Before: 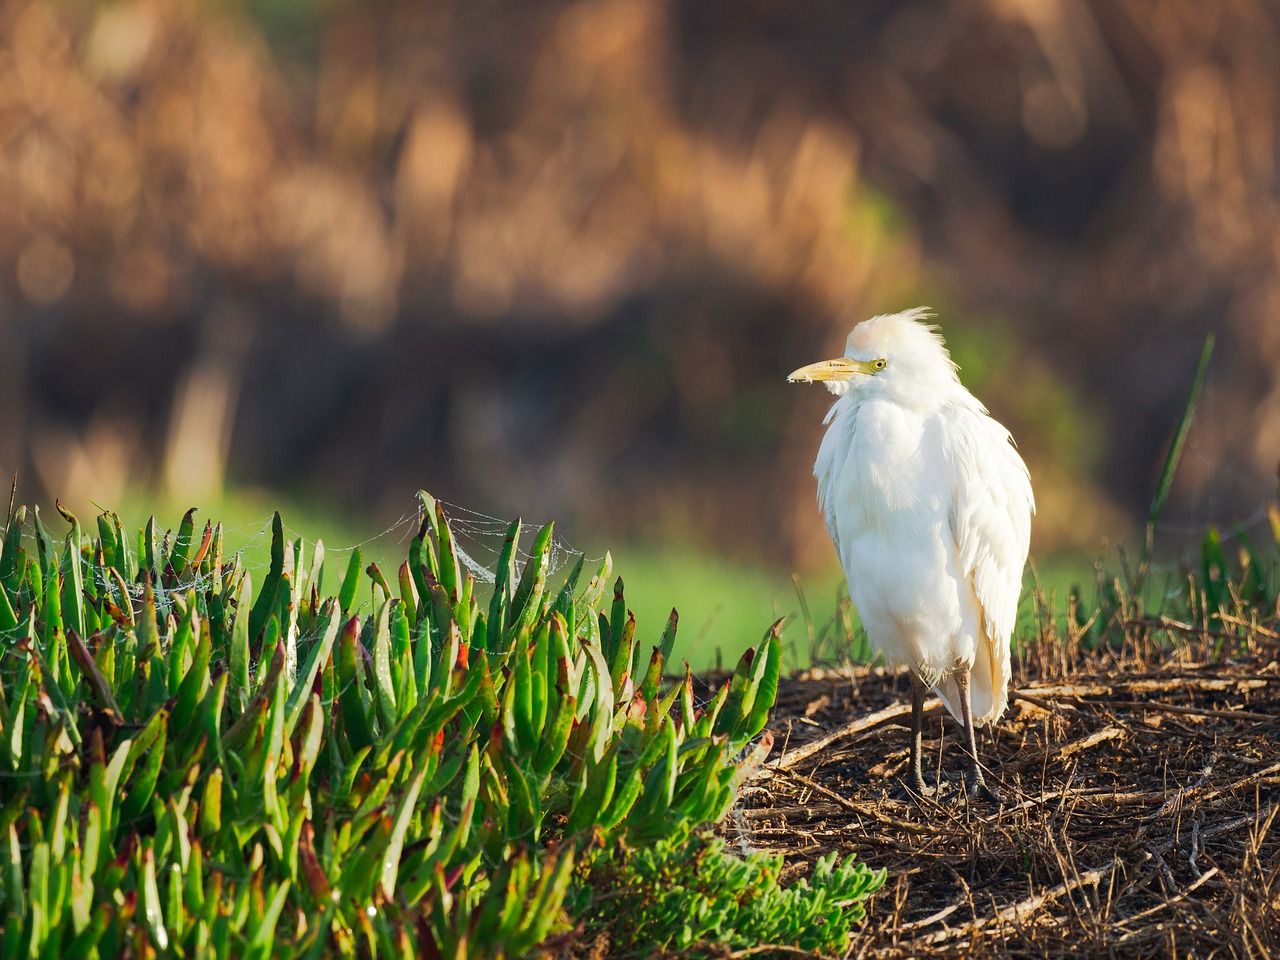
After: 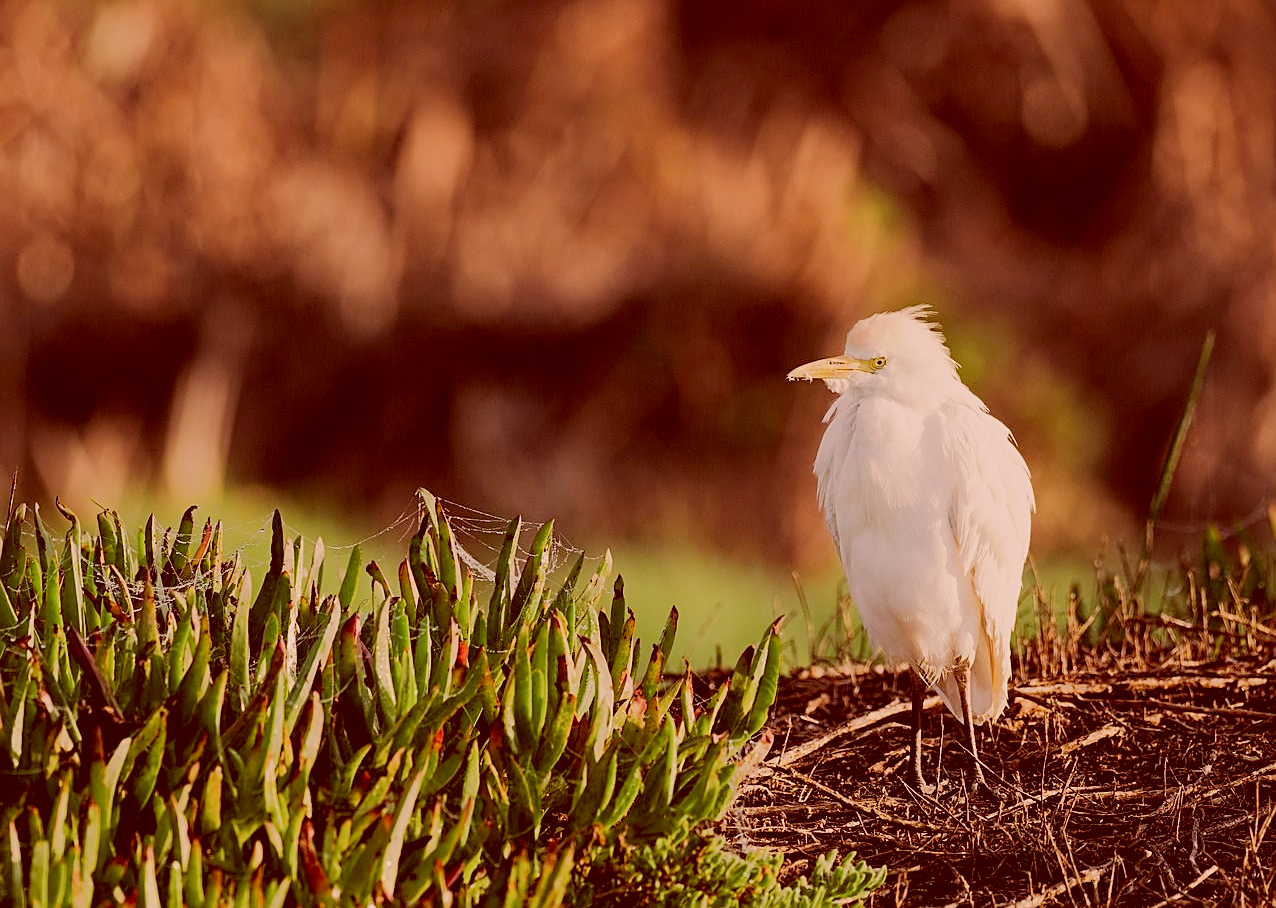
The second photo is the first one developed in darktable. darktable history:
sharpen: on, module defaults
filmic rgb: black relative exposure -7.65 EV, white relative exposure 4.56 EV, hardness 3.61
color correction: highlights a* 9.41, highlights b* 8.86, shadows a* 39.59, shadows b* 39.51, saturation 0.786
crop: top 0.305%, right 0.262%, bottom 5.087%
exposure: black level correction 0.01, exposure 0.011 EV, compensate exposure bias true, compensate highlight preservation false
contrast brightness saturation: saturation -0.036
